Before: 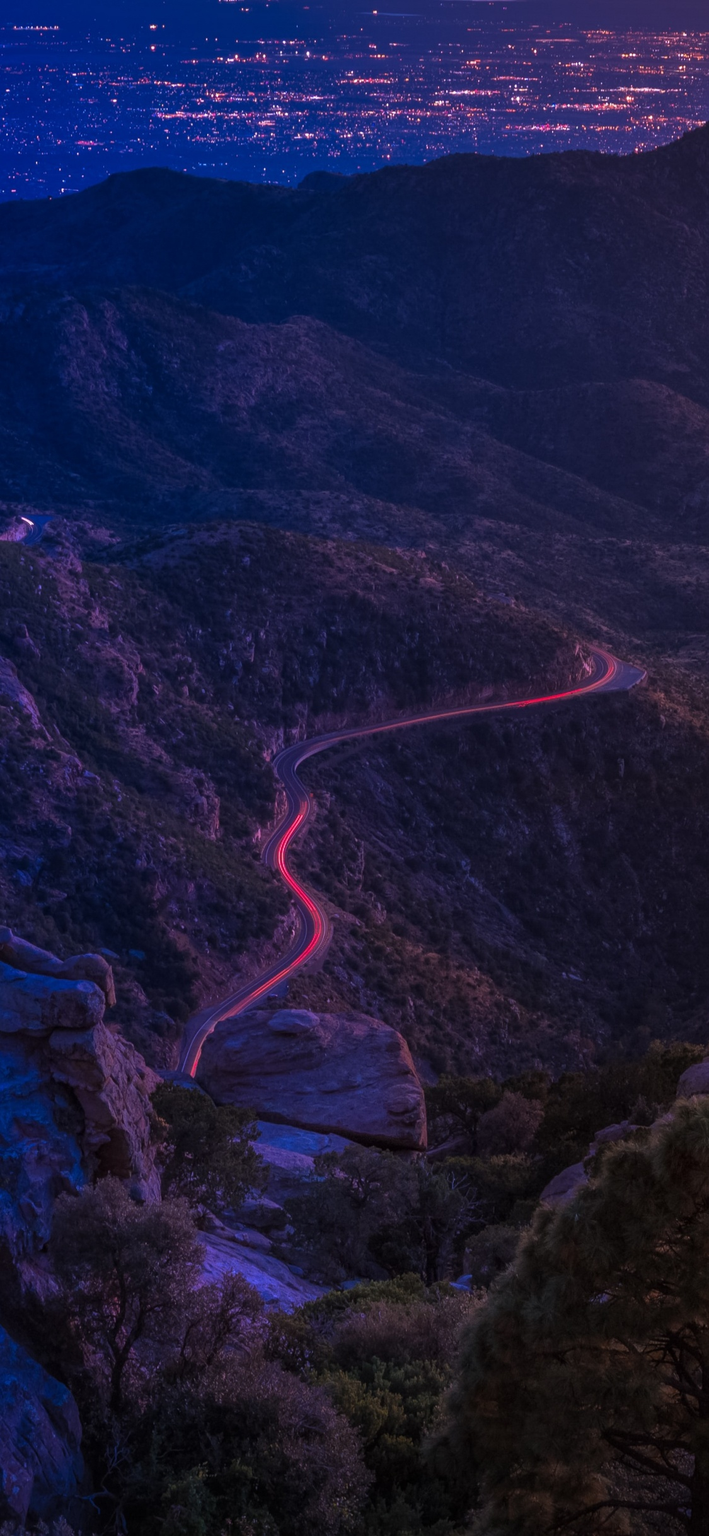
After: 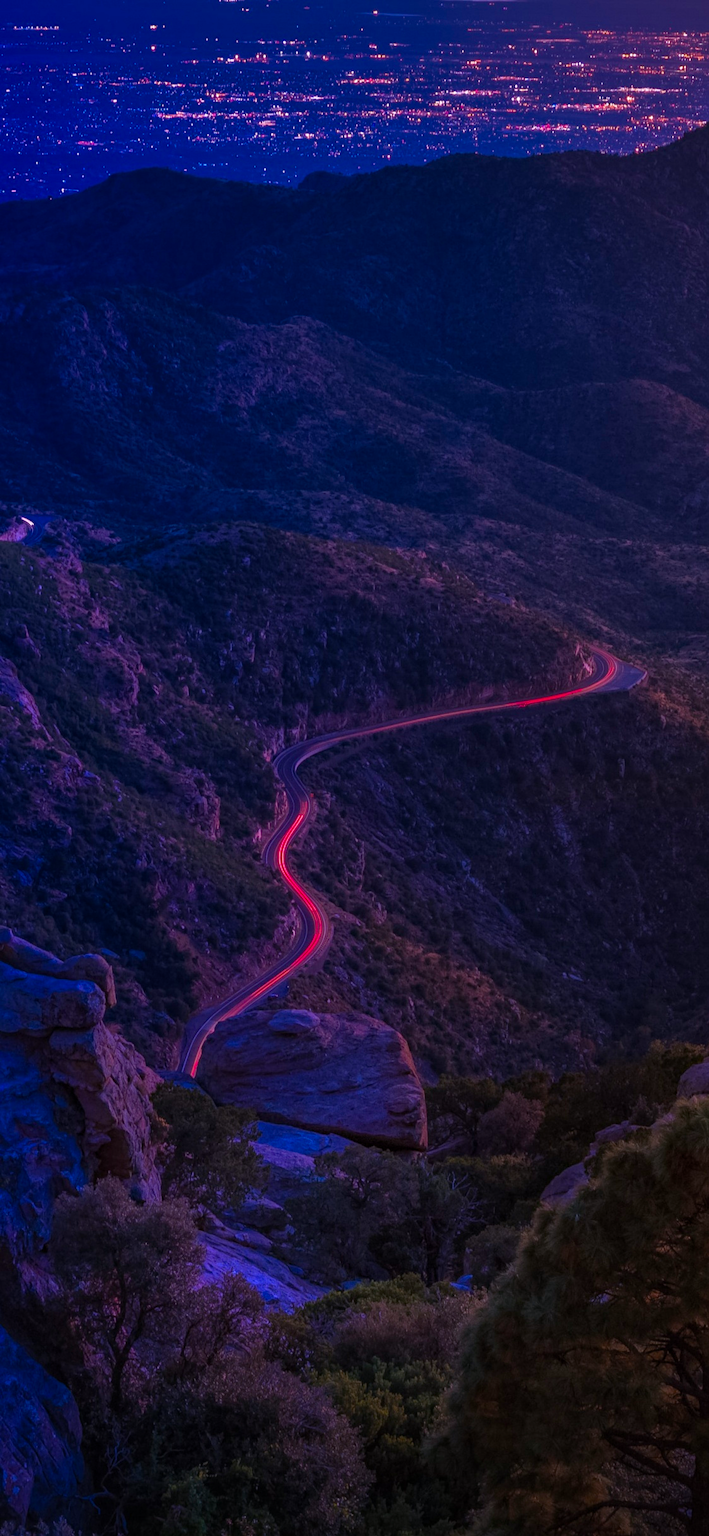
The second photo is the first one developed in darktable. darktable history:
color balance rgb: perceptual saturation grading › global saturation 15.796%, perceptual saturation grading › highlights -19.18%, perceptual saturation grading › shadows 19.583%, global vibrance 20%
haze removal: compatibility mode true, adaptive false
